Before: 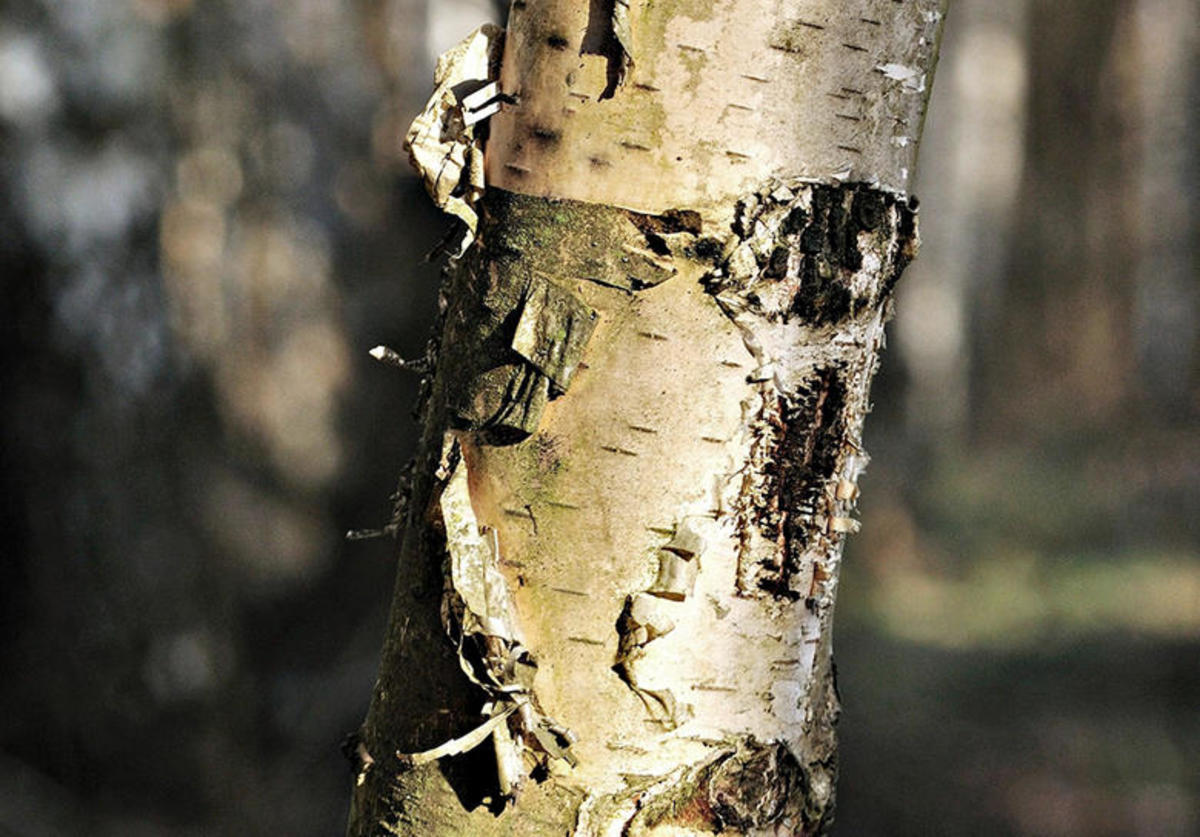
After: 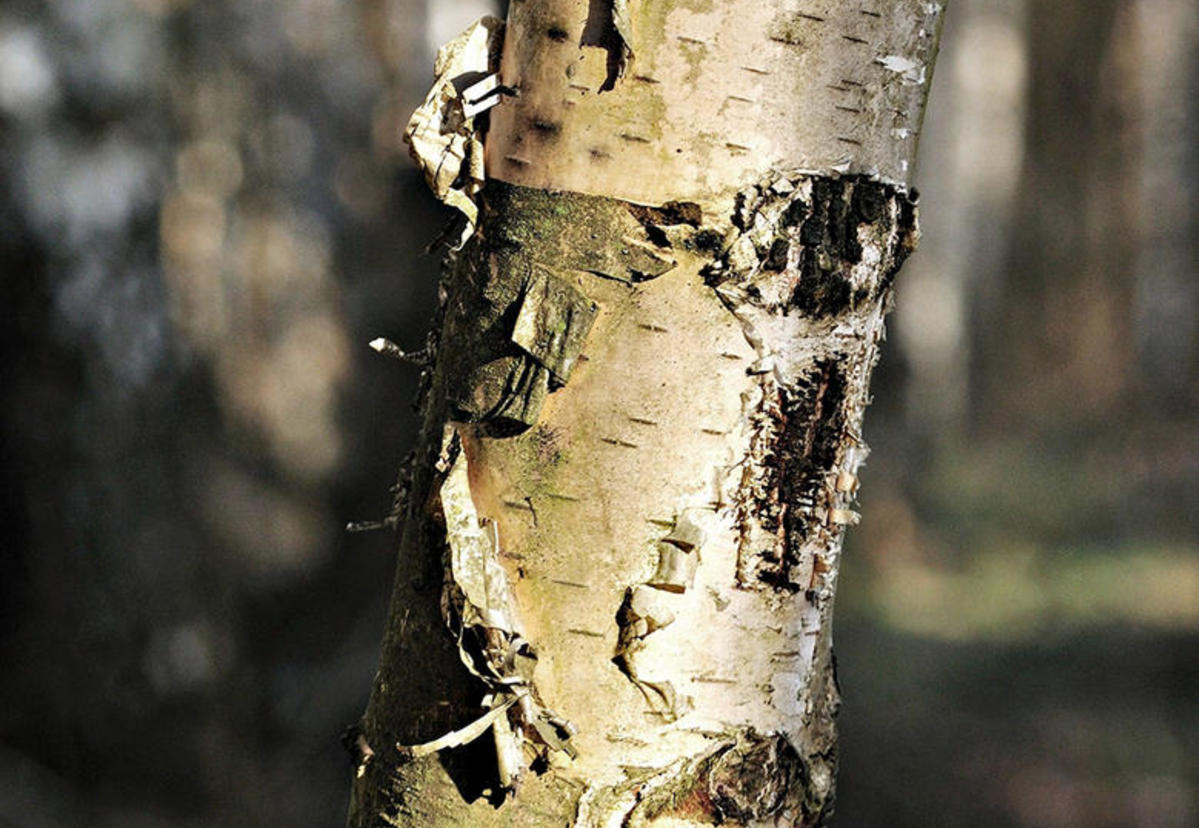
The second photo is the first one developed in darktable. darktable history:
crop: top 1.049%, right 0.001%
rotate and perspective: automatic cropping off
